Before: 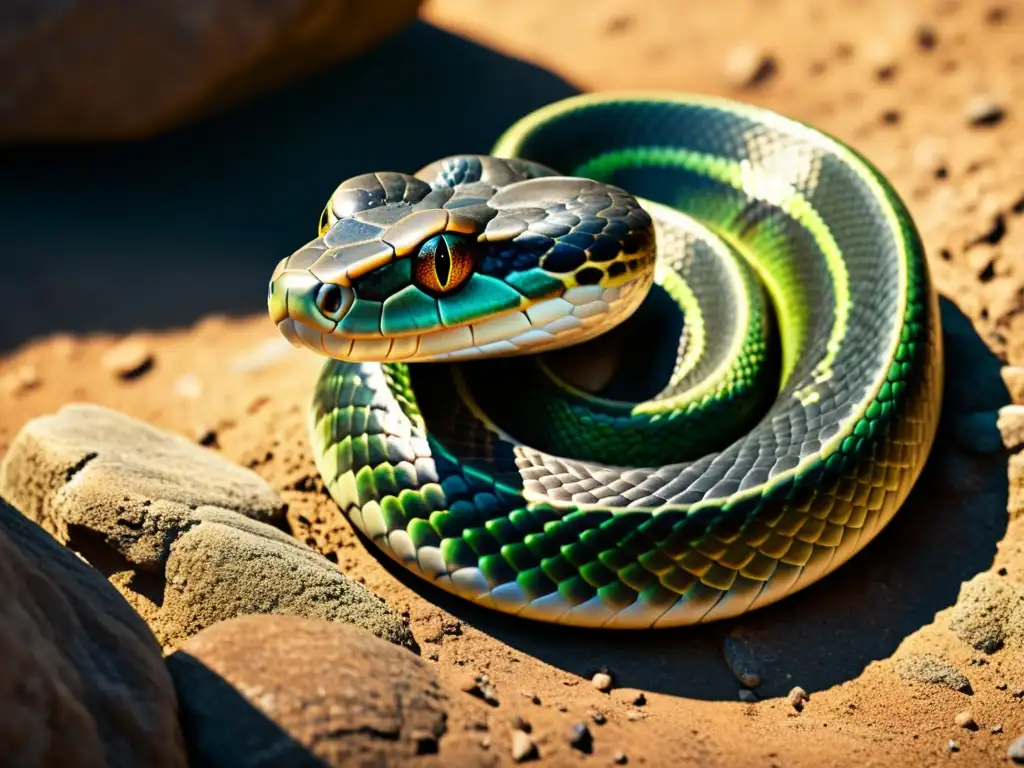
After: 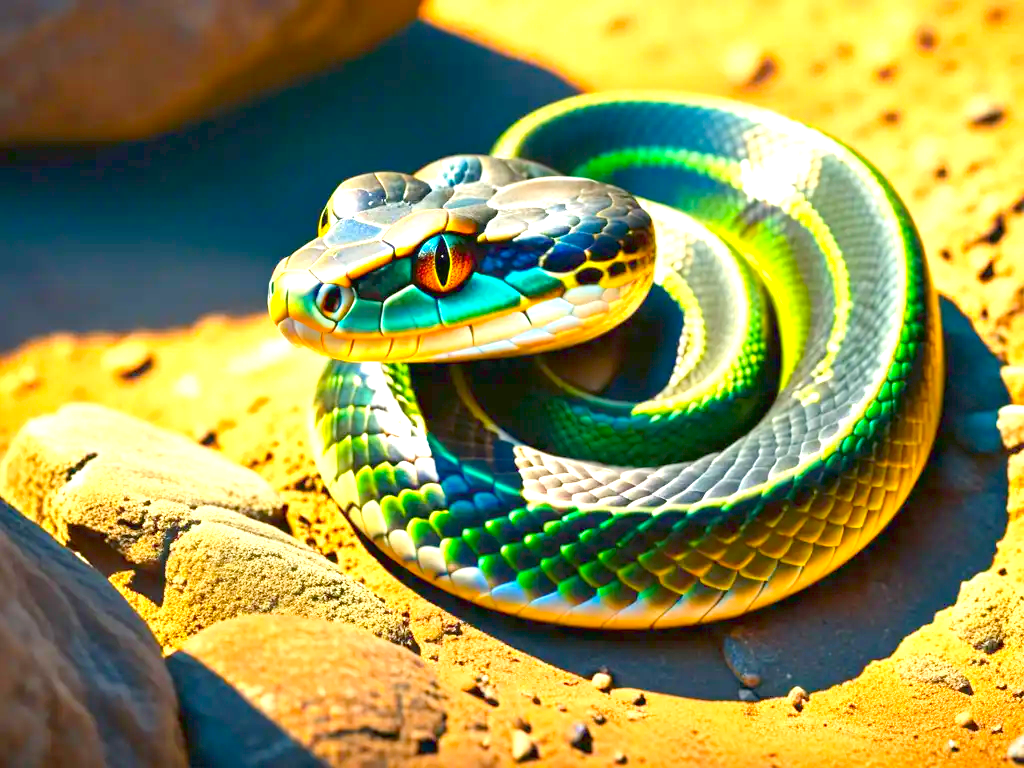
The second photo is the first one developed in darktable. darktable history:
exposure: black level correction 0, exposure 1.875 EV, compensate exposure bias true, compensate highlight preservation false
color balance rgb: perceptual saturation grading › global saturation 24.956%, global vibrance 23.459%, contrast -24.605%
